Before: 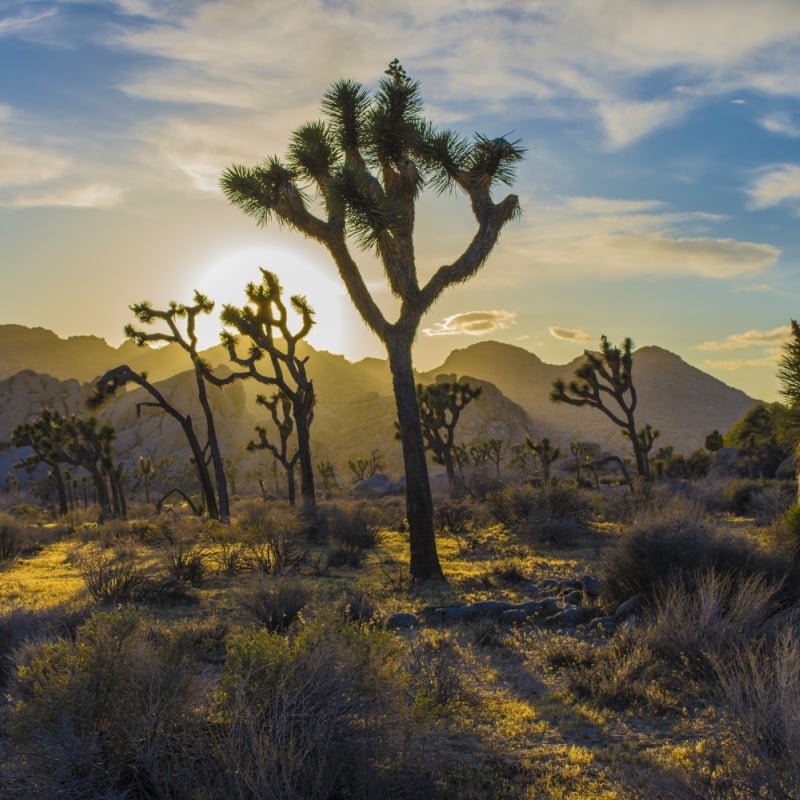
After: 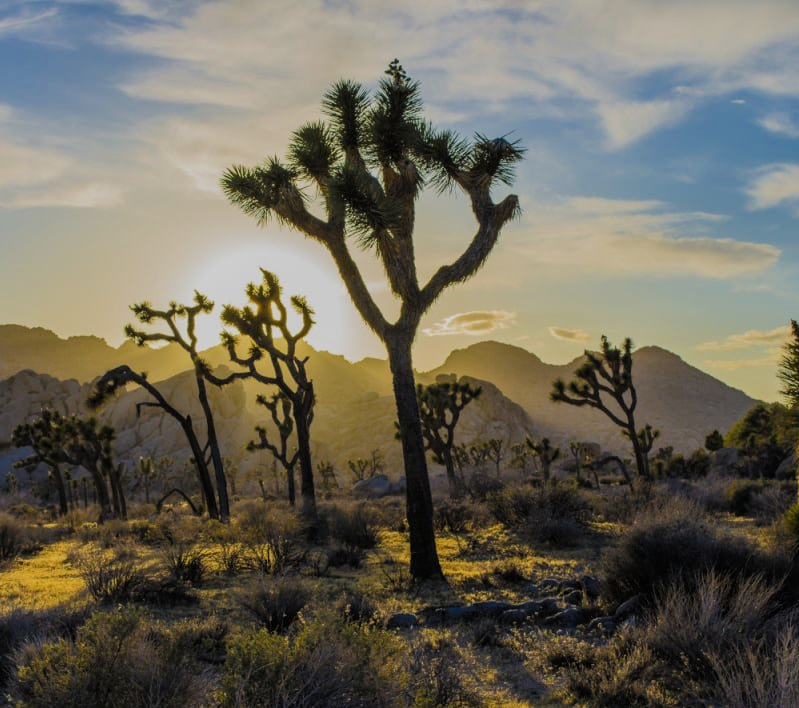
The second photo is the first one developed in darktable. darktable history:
crop and rotate: top 0%, bottom 11.433%
filmic rgb: black relative exposure -7.65 EV, white relative exposure 4.56 EV, hardness 3.61, contrast 1.056
